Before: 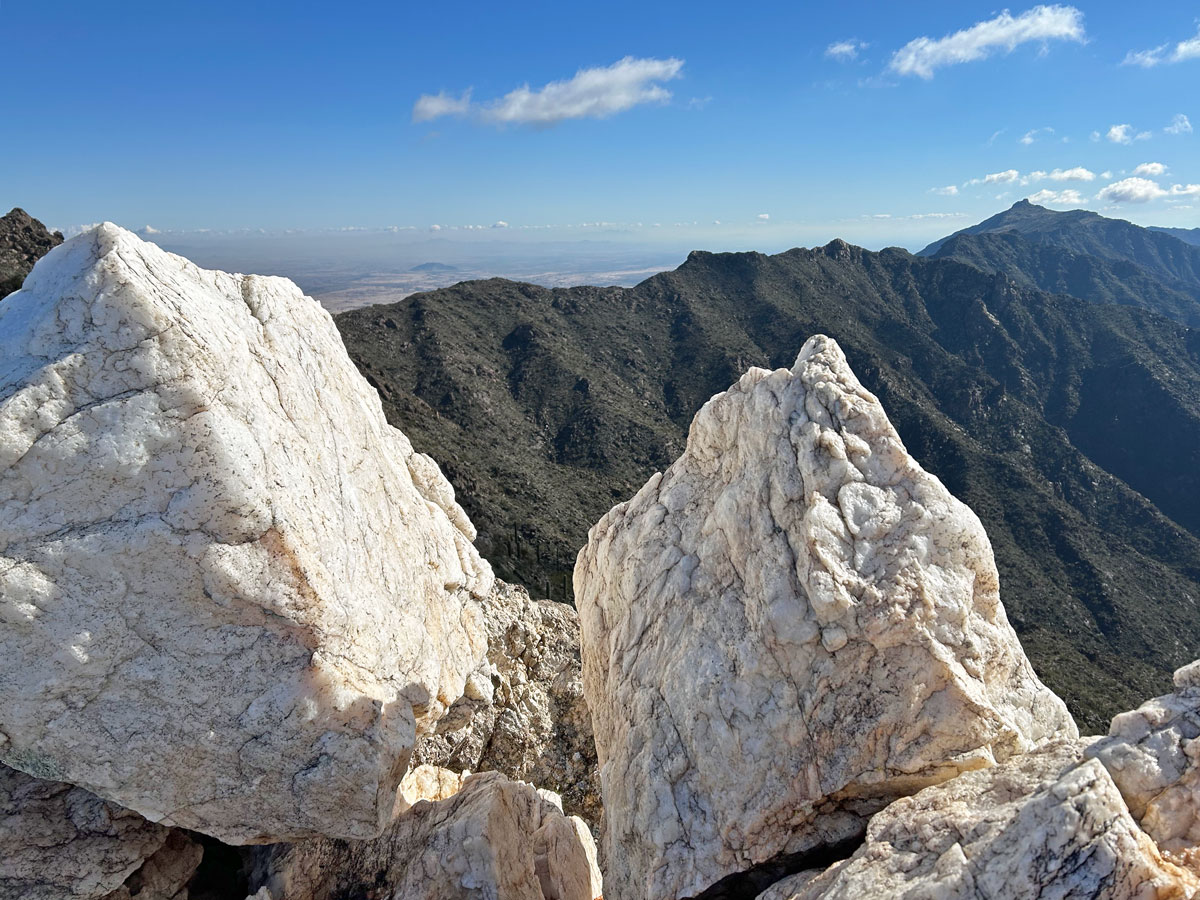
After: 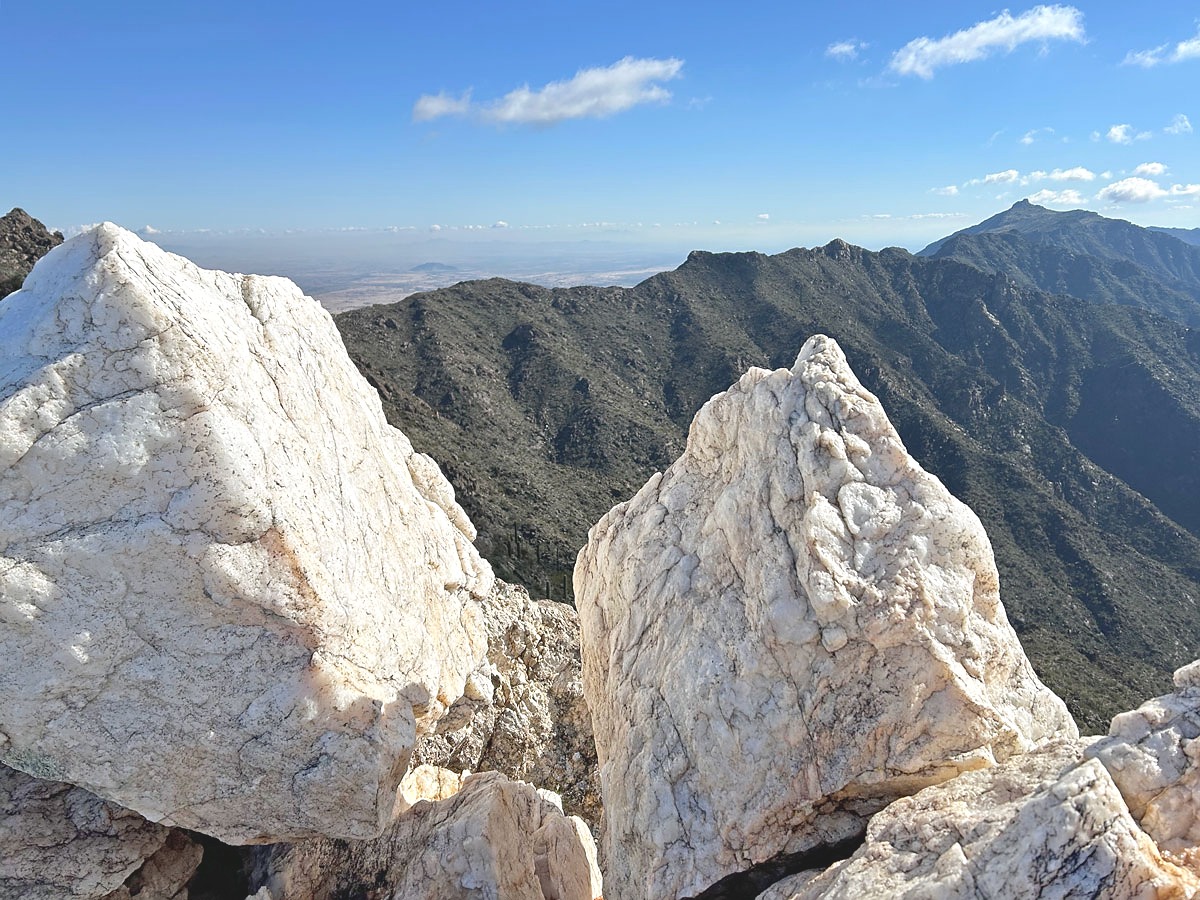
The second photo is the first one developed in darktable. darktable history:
sharpen: radius 0.999, threshold 0.932
contrast brightness saturation: contrast -0.166, brightness 0.041, saturation -0.13
exposure: black level correction 0.001, exposure 0.498 EV, compensate highlight preservation false
